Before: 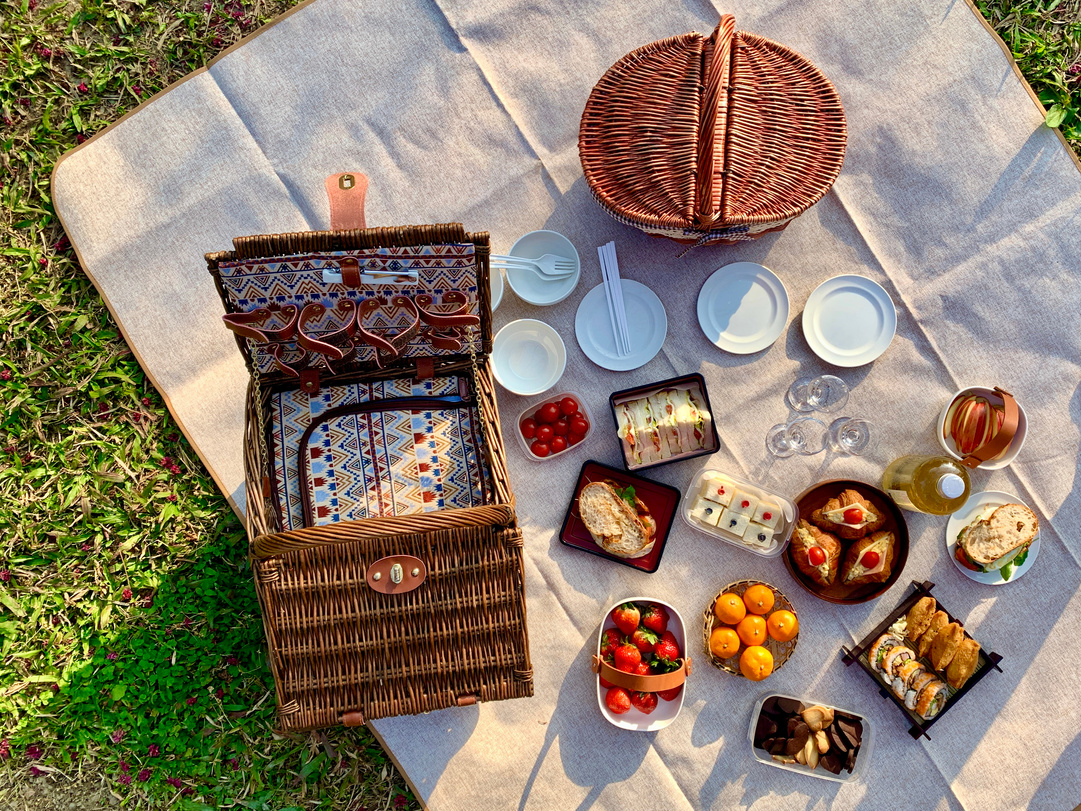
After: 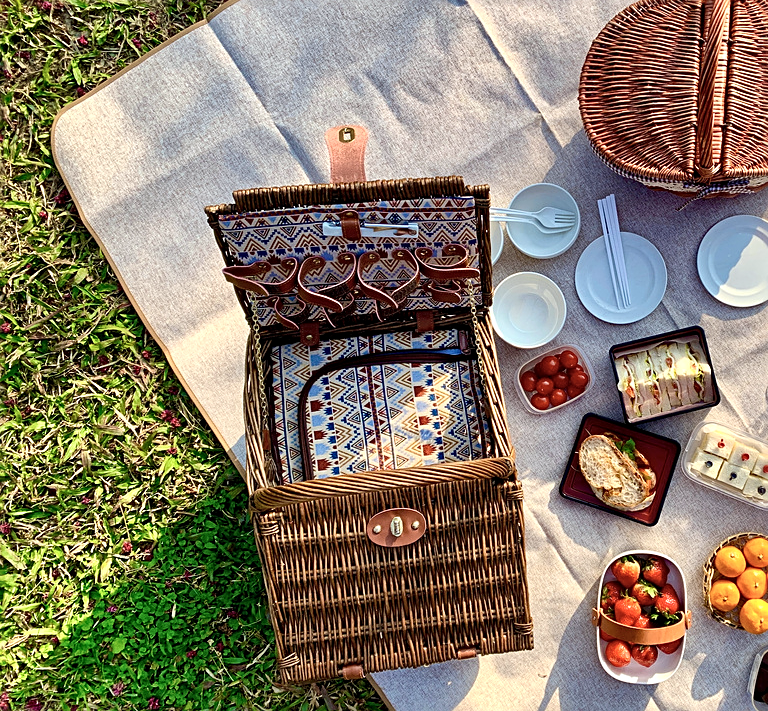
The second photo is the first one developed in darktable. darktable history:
contrast brightness saturation: contrast 0.1, brightness 0.02, saturation 0.02
crop: top 5.803%, right 27.864%, bottom 5.804%
shadows and highlights: soften with gaussian
white balance: red 0.986, blue 1.01
local contrast: highlights 100%, shadows 100%, detail 120%, midtone range 0.2
sharpen: on, module defaults
color zones: curves: ch0 [(0, 0.558) (0.143, 0.559) (0.286, 0.529) (0.429, 0.505) (0.571, 0.5) (0.714, 0.5) (0.857, 0.5) (1, 0.558)]; ch1 [(0, 0.469) (0.01, 0.469) (0.12, 0.446) (0.248, 0.469) (0.5, 0.5) (0.748, 0.5) (0.99, 0.469) (1, 0.469)]
